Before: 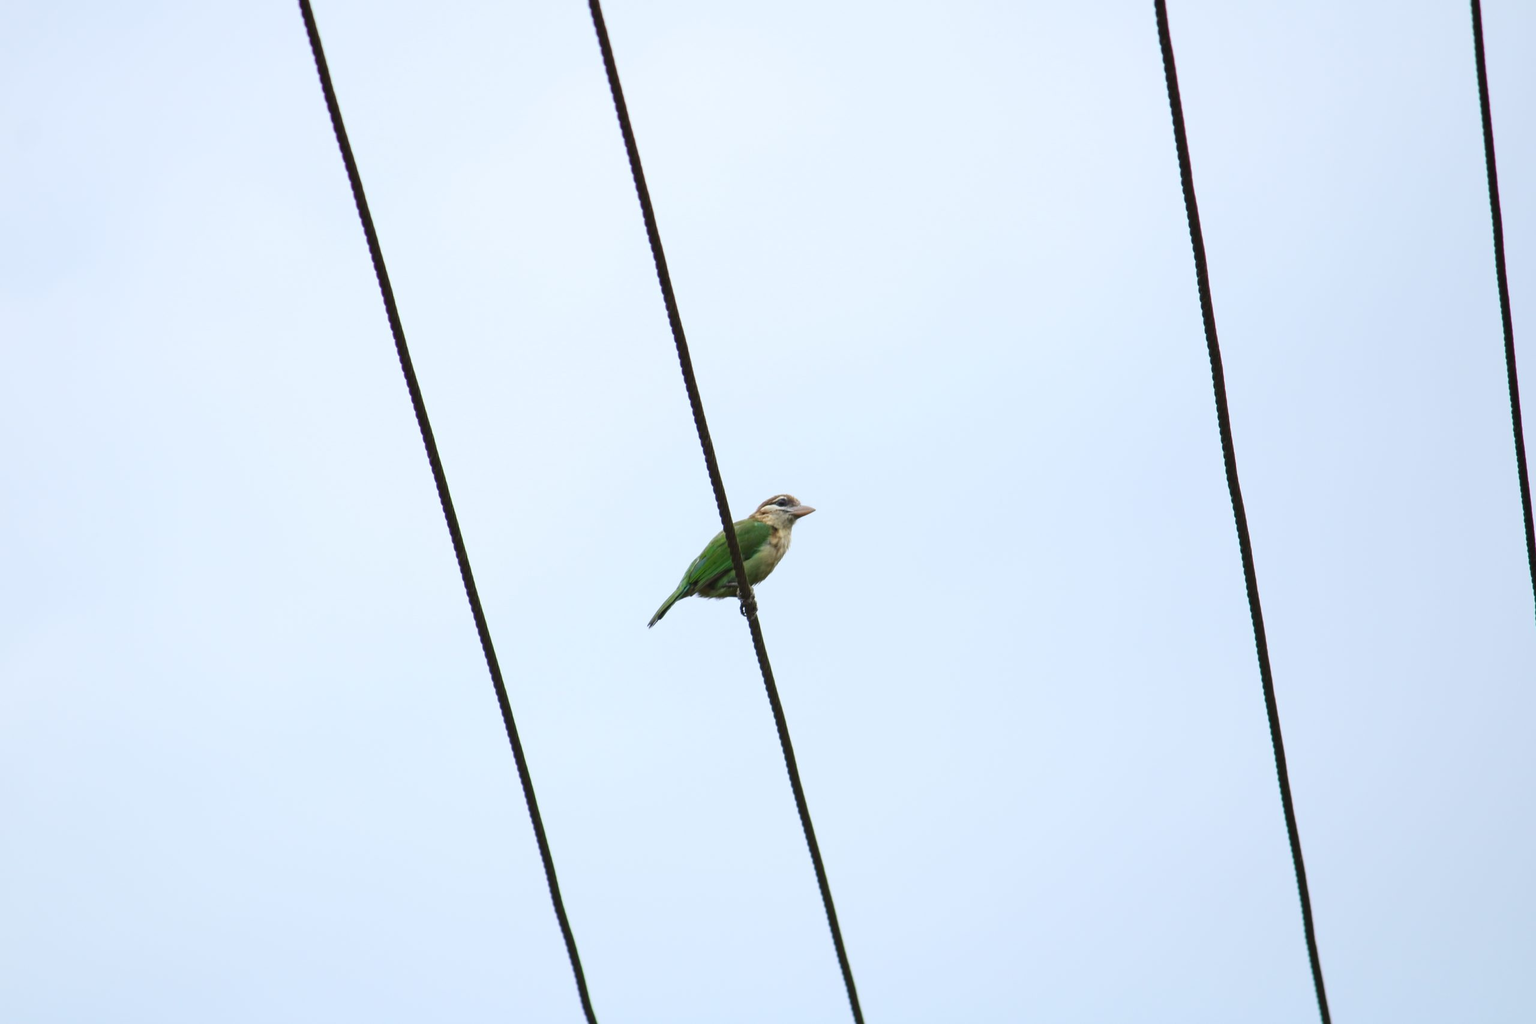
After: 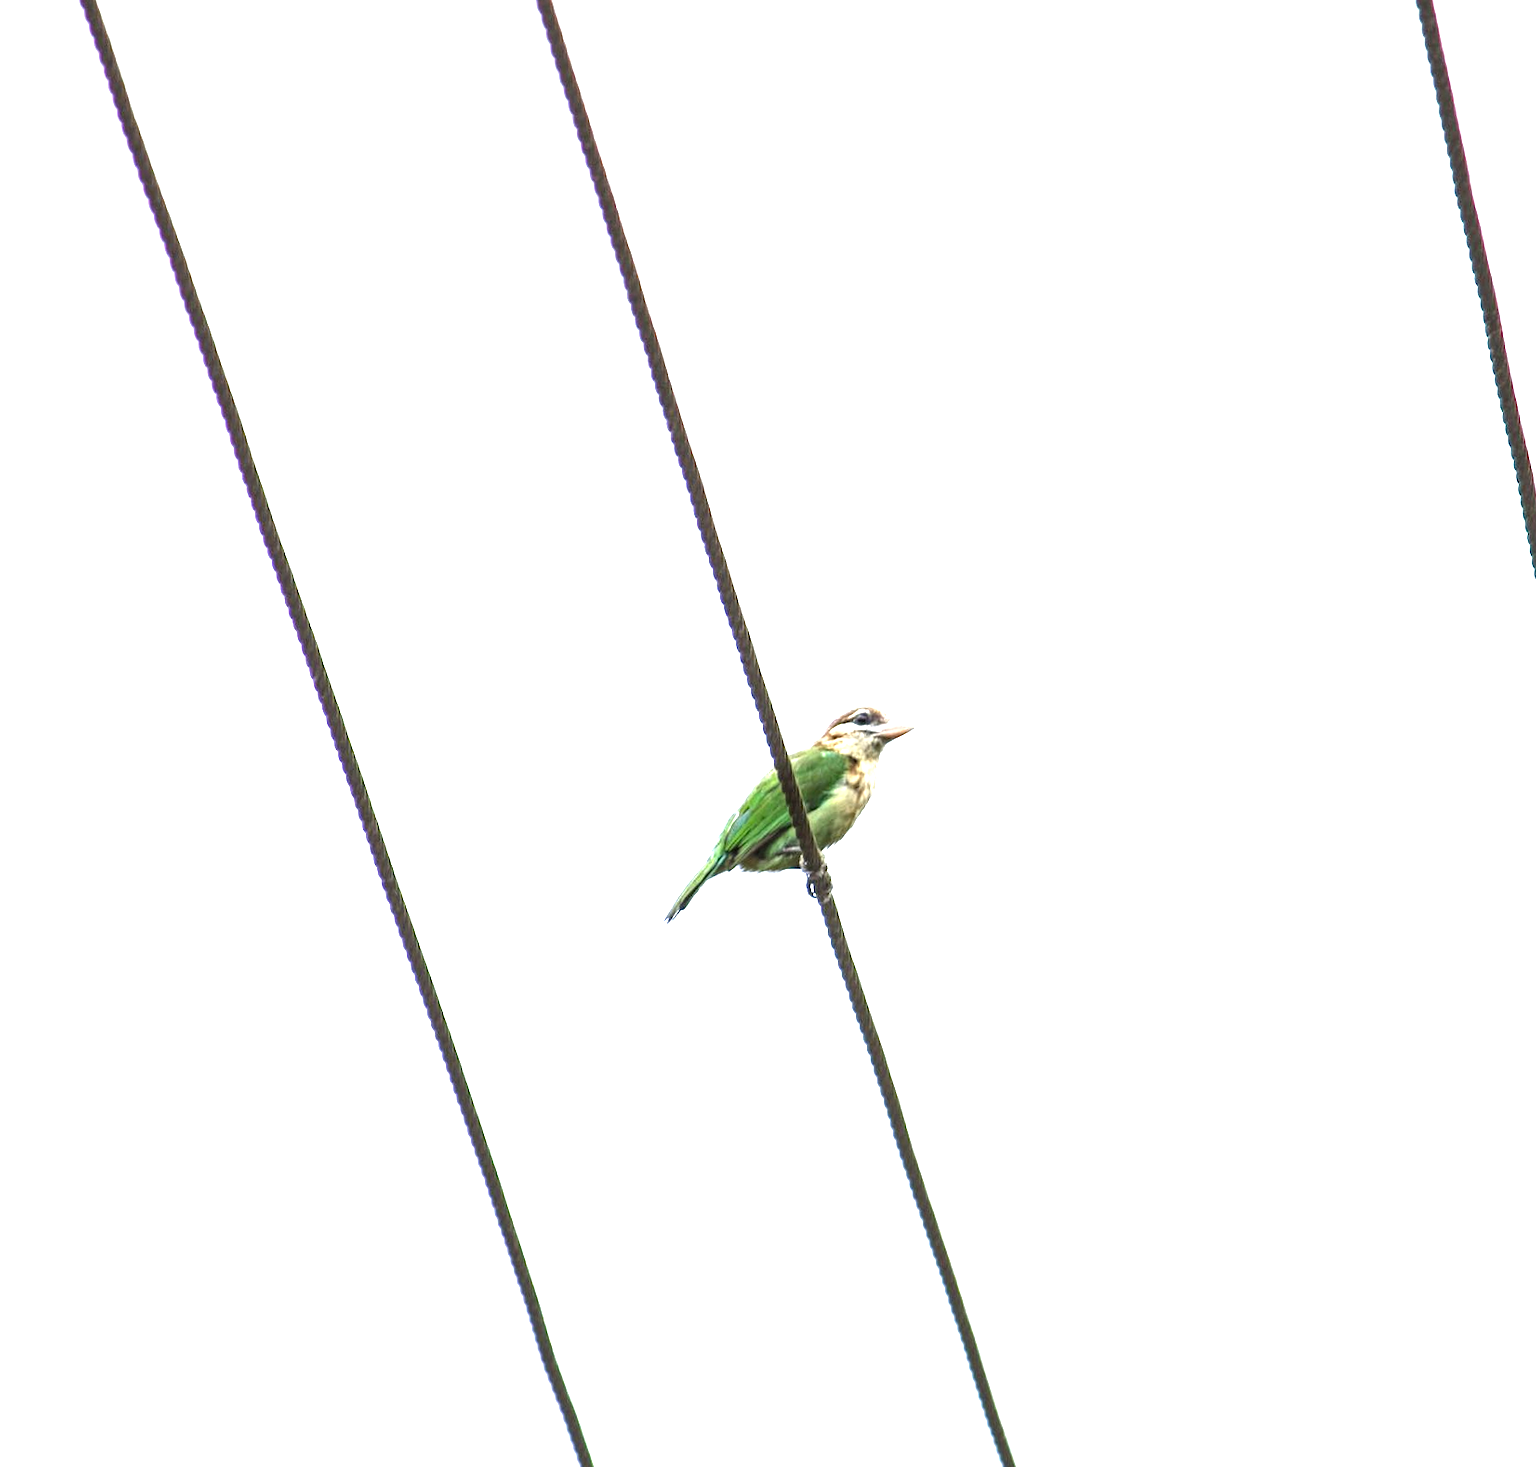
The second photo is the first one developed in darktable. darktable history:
exposure: black level correction 0, exposure 1.675 EV, compensate exposure bias true, compensate highlight preservation false
tone equalizer: on, module defaults
crop and rotate: left 13.537%, right 19.796%
rotate and perspective: rotation -3°, crop left 0.031, crop right 0.968, crop top 0.07, crop bottom 0.93
local contrast: highlights 20%, shadows 70%, detail 170%
